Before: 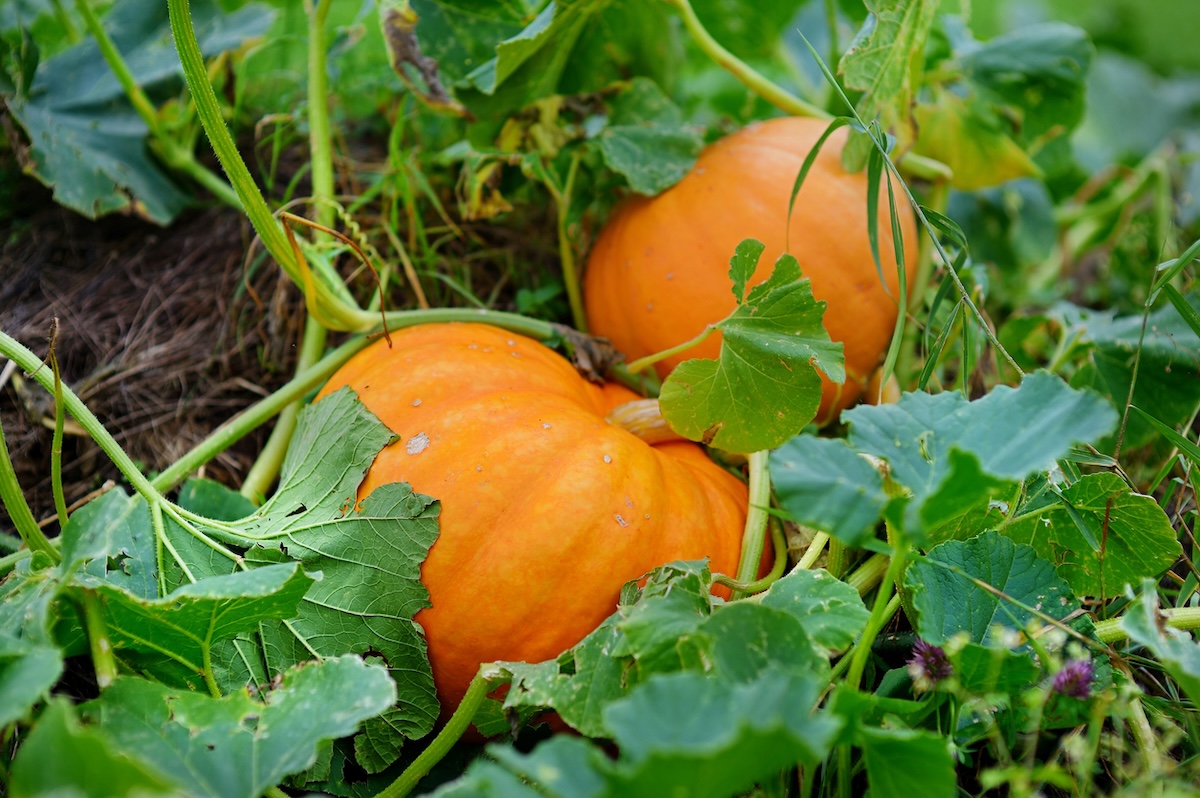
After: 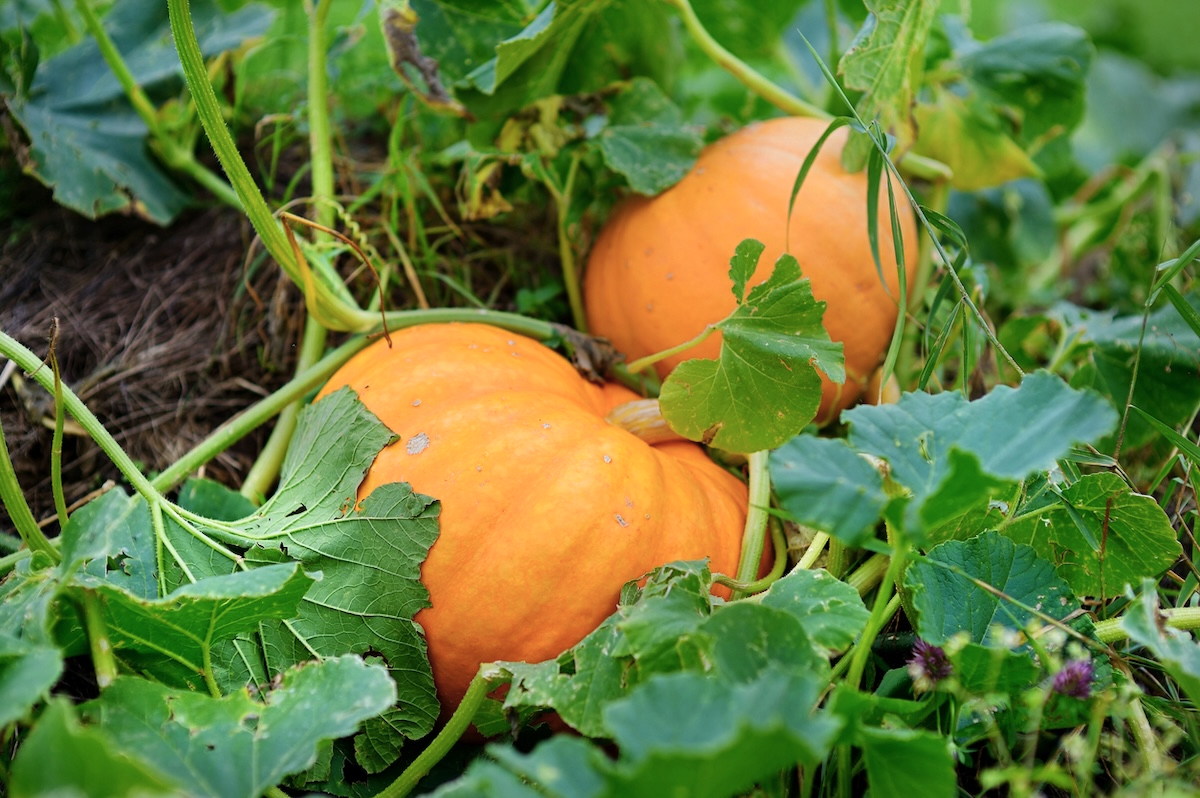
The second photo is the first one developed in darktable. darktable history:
color zones: curves: ch0 [(0, 0.558) (0.143, 0.559) (0.286, 0.529) (0.429, 0.505) (0.571, 0.5) (0.714, 0.5) (0.857, 0.5) (1, 0.558)]; ch1 [(0, 0.469) (0.01, 0.469) (0.12, 0.446) (0.248, 0.469) (0.5, 0.5) (0.748, 0.5) (0.99, 0.469) (1, 0.469)]
